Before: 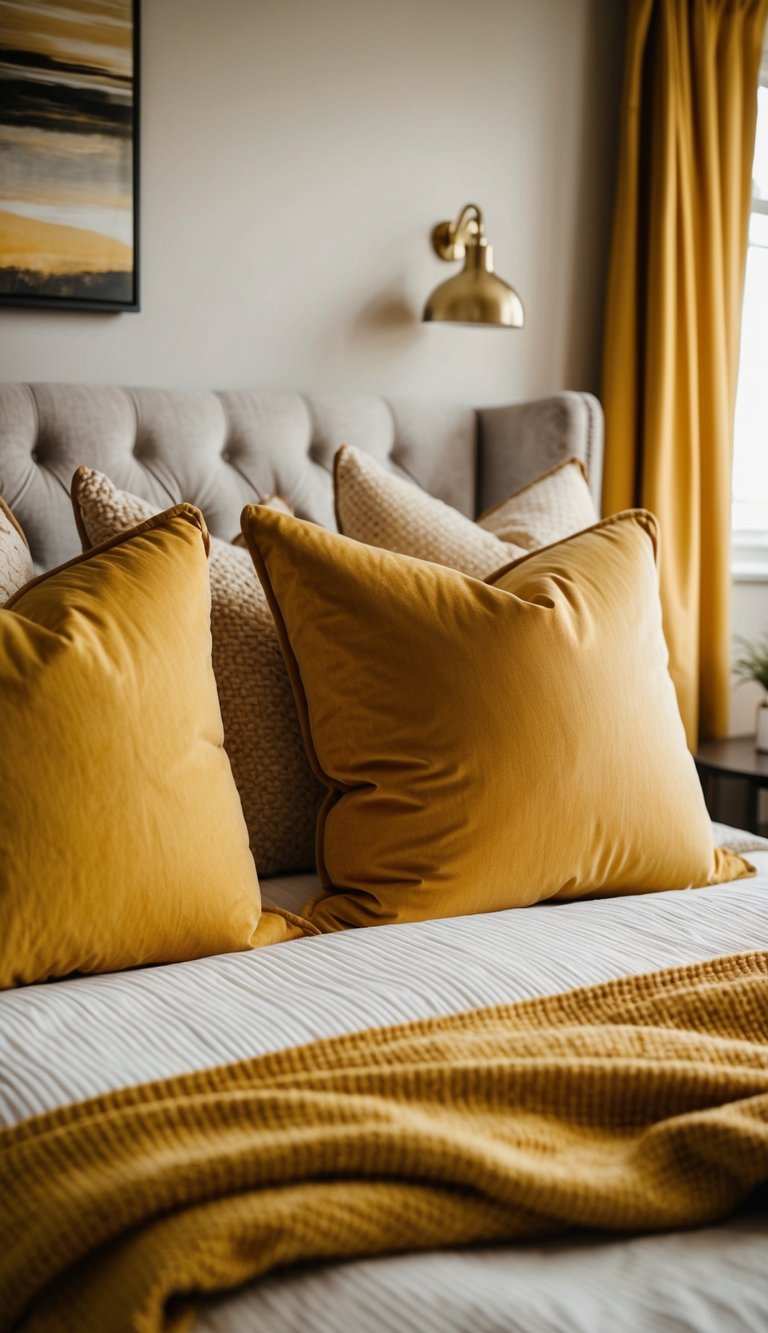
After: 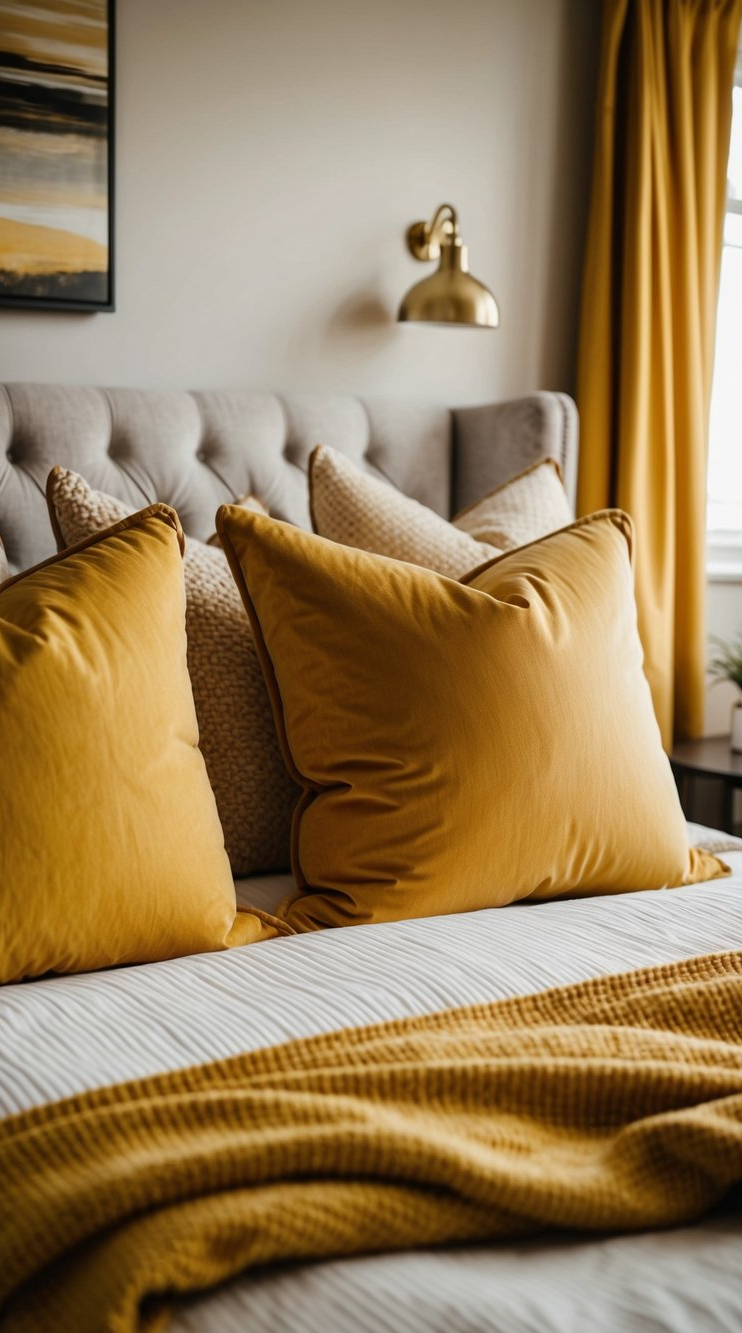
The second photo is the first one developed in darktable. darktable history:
crop and rotate: left 3.257%
